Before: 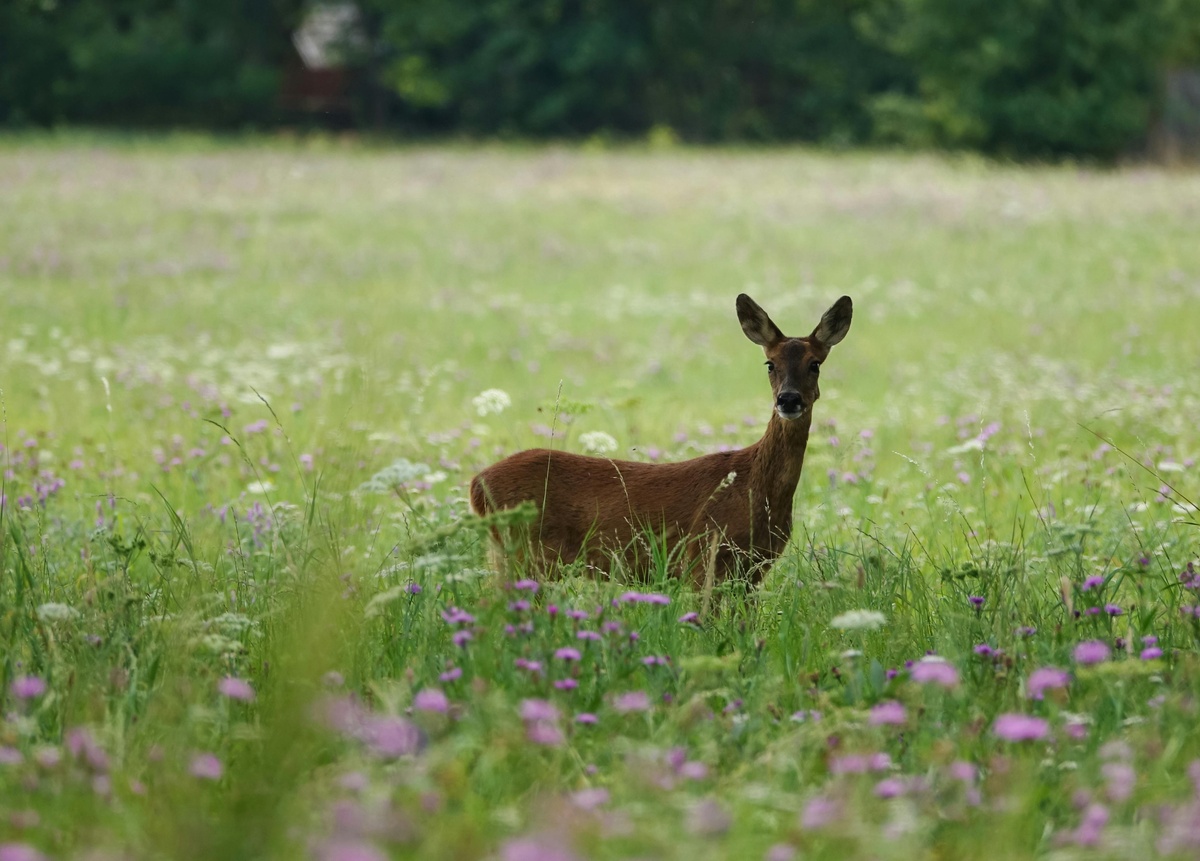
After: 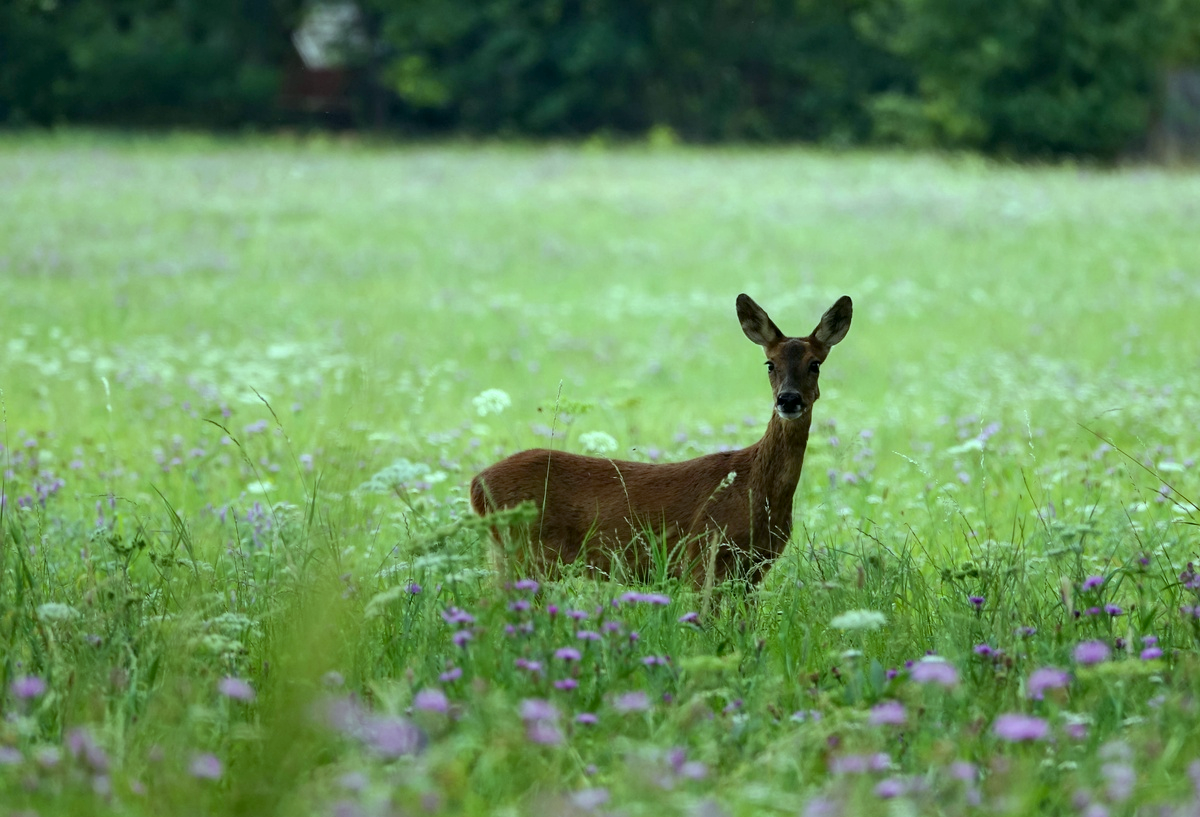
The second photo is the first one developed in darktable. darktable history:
exposure: black level correction 0.005, exposure 0.014 EV, compensate highlight preservation false
crop and rotate: top 0%, bottom 5.097%
color balance: mode lift, gamma, gain (sRGB), lift [0.997, 0.979, 1.021, 1.011], gamma [1, 1.084, 0.916, 0.998], gain [1, 0.87, 1.13, 1.101], contrast 4.55%, contrast fulcrum 38.24%, output saturation 104.09%
